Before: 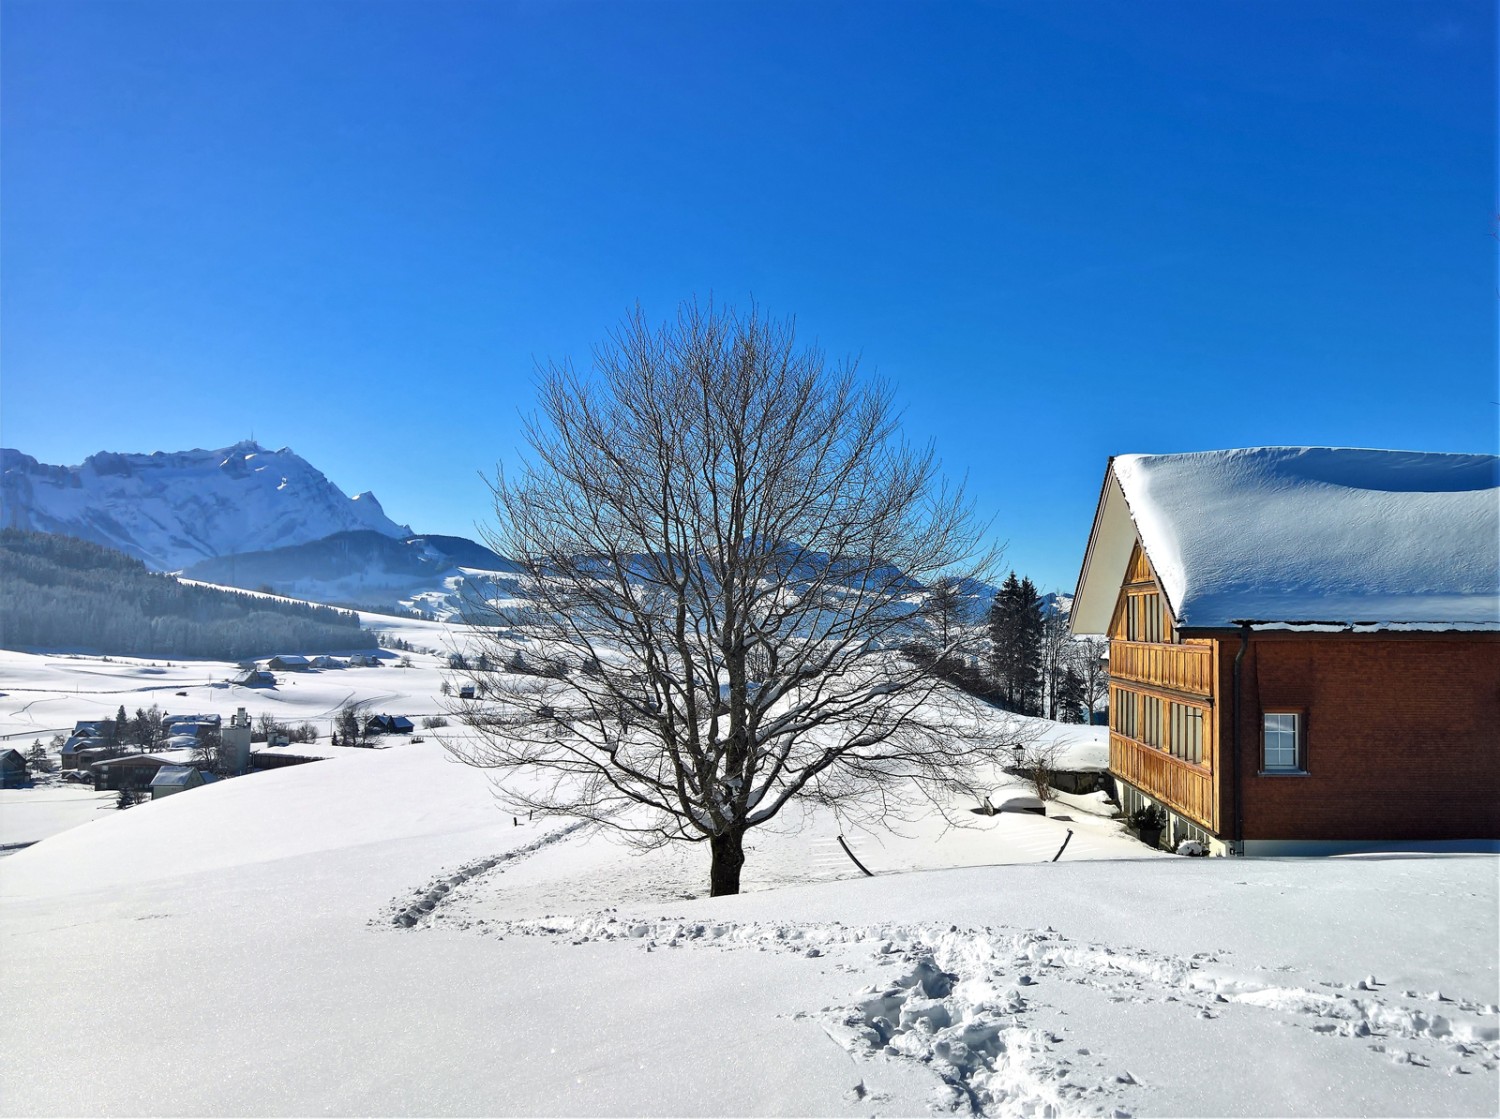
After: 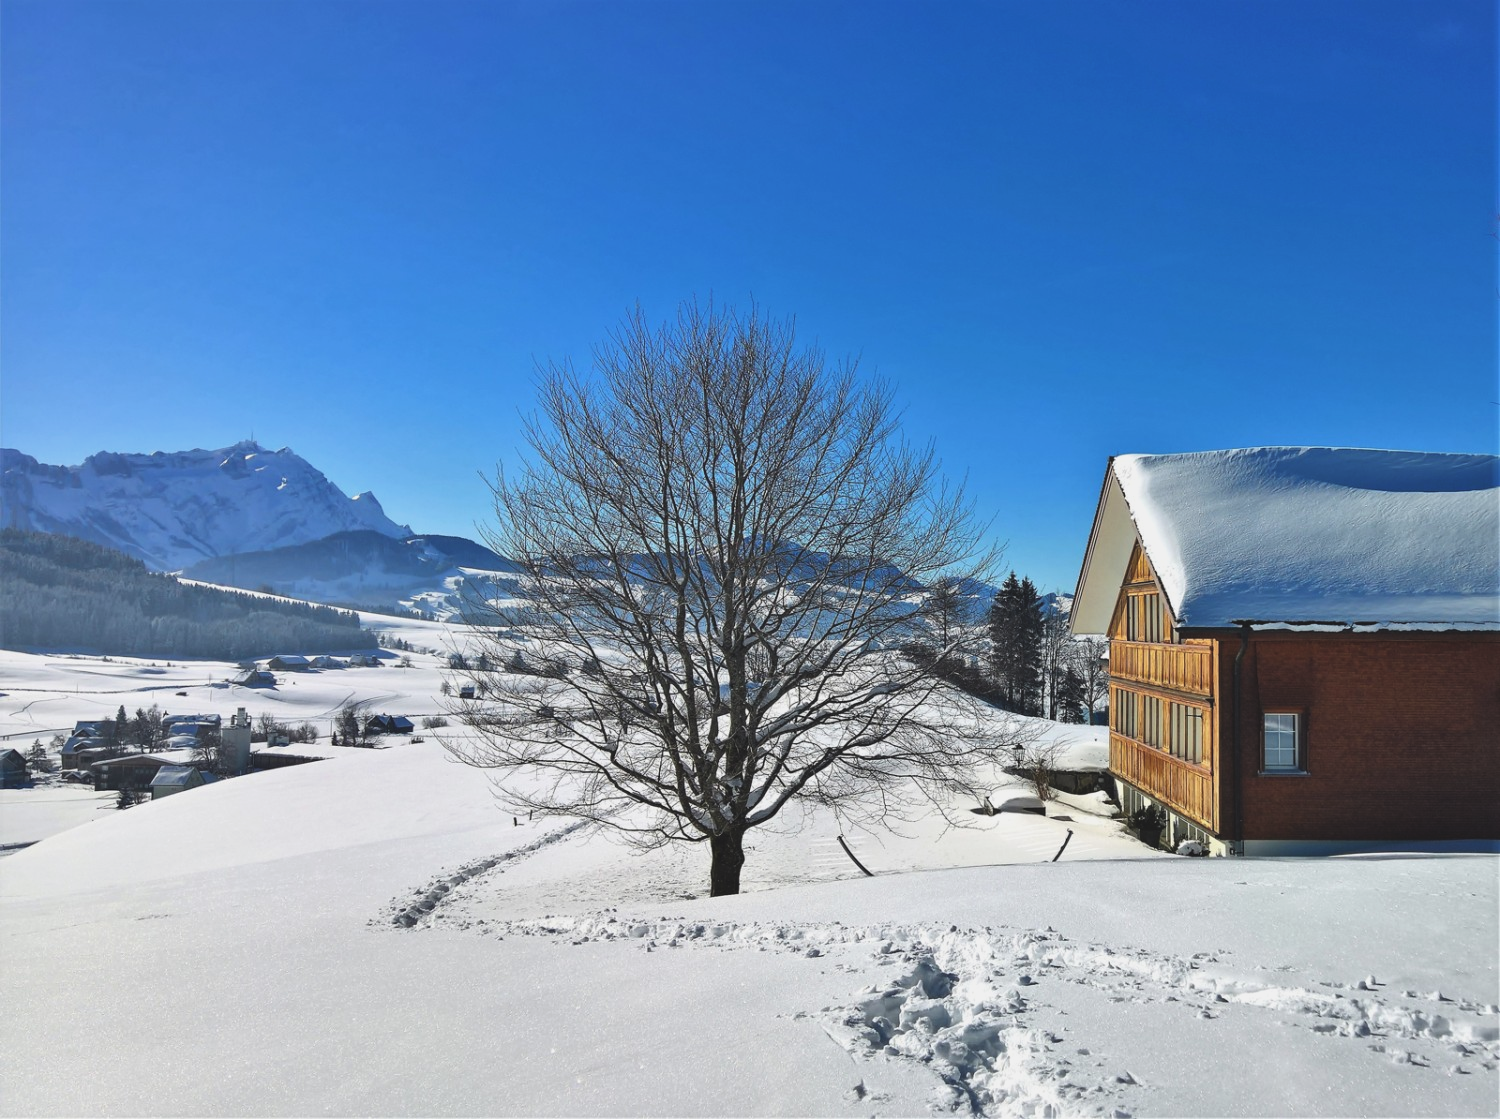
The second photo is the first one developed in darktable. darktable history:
exposure: black level correction -0.013, exposure -0.194 EV, compensate highlight preservation false
